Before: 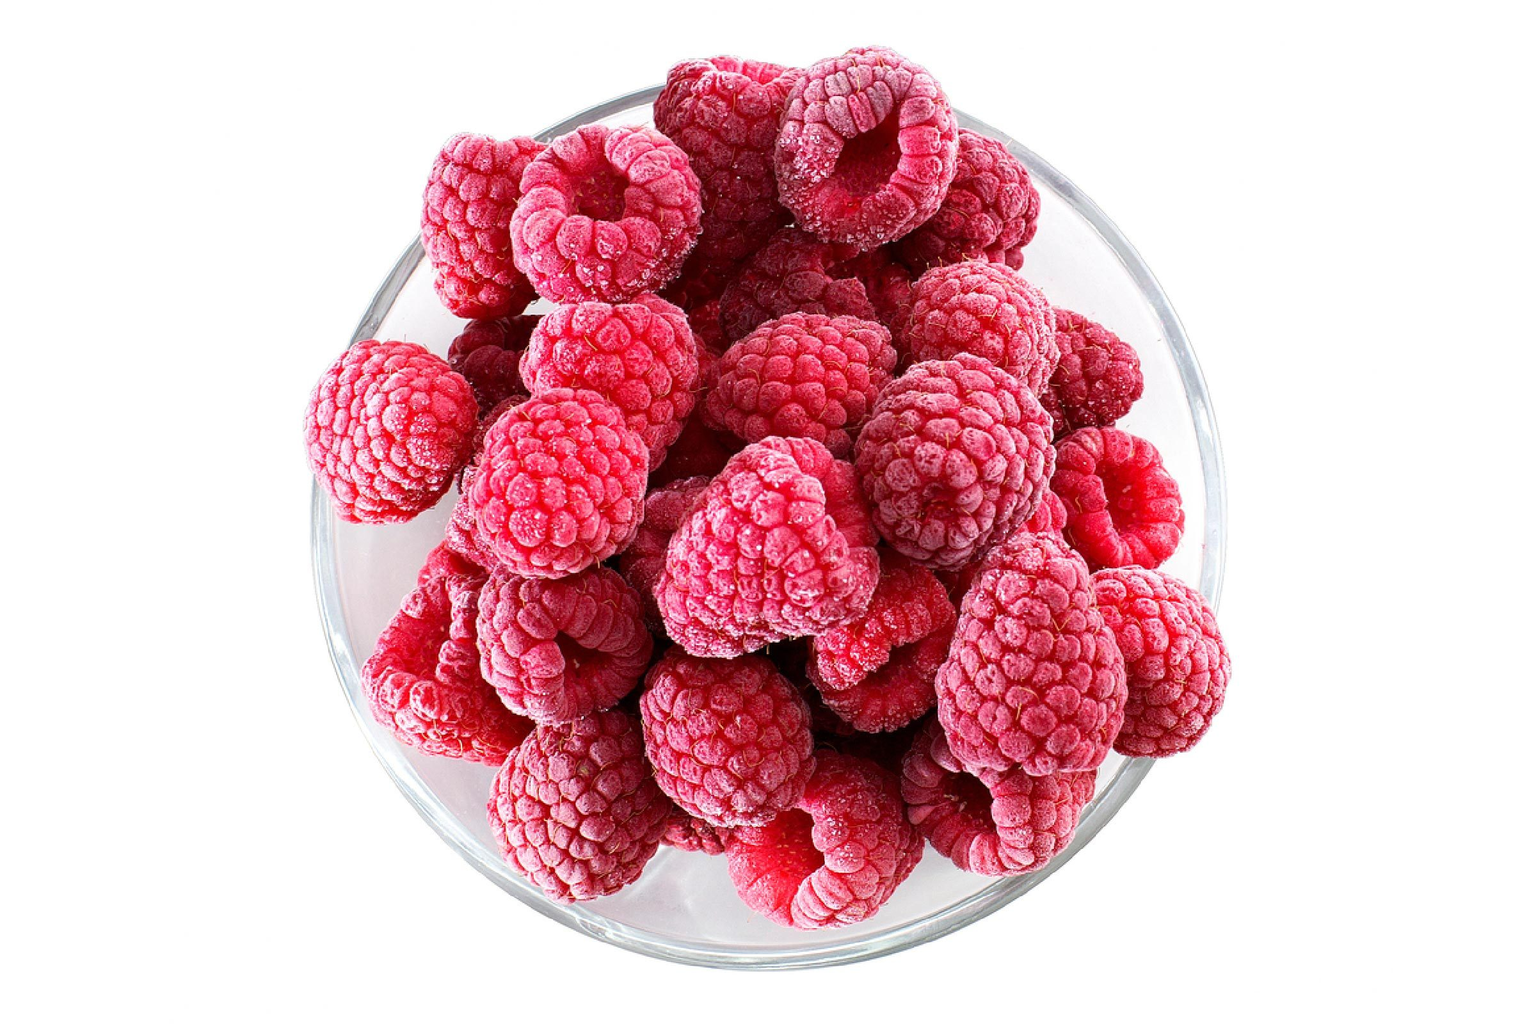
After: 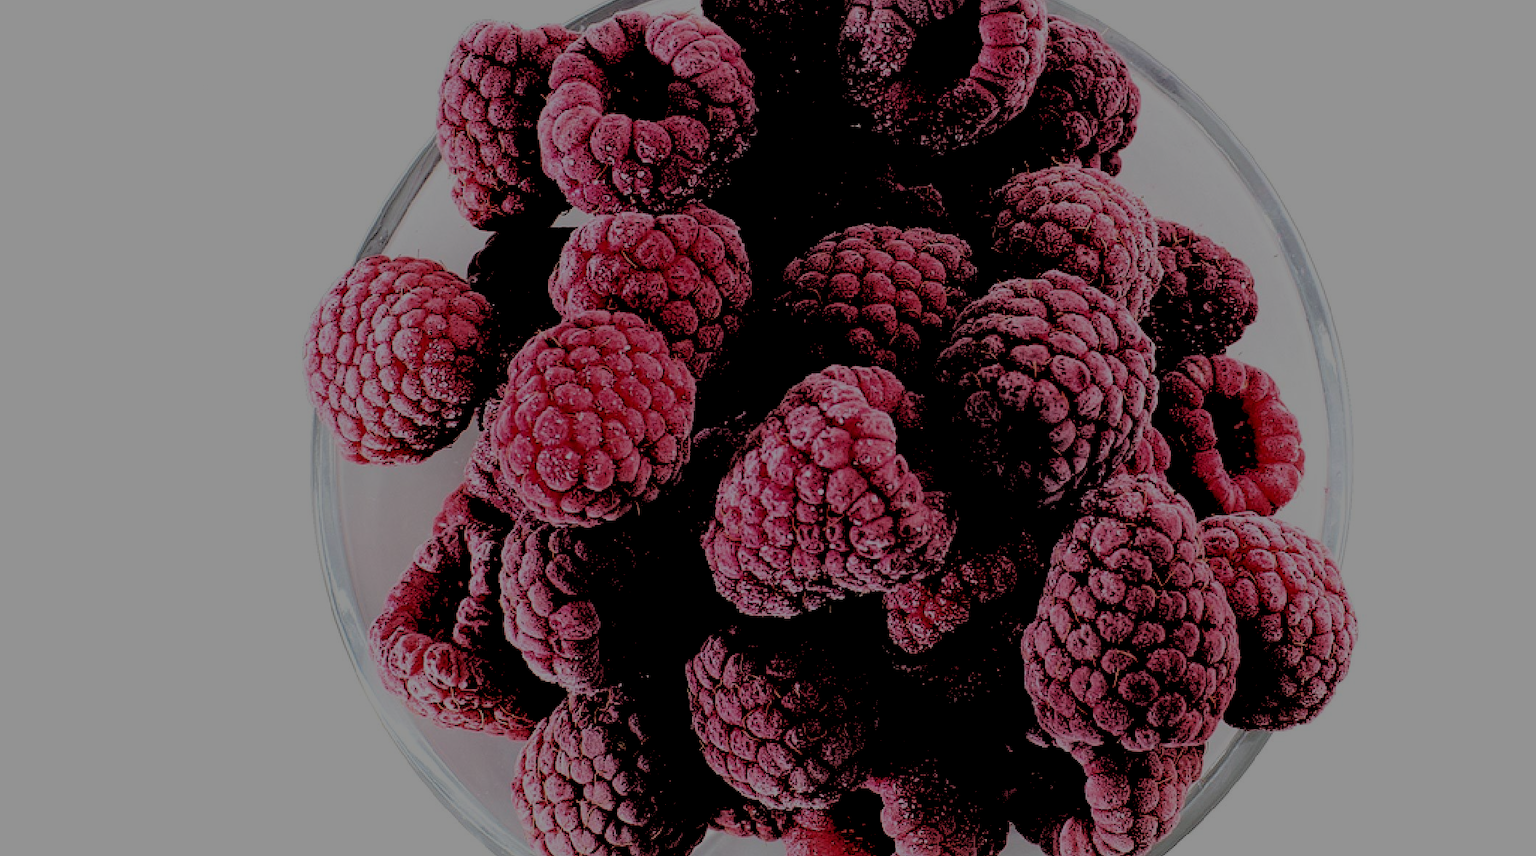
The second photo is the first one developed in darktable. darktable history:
rgb levels: levels [[0.027, 0.429, 0.996], [0, 0.5, 1], [0, 0.5, 1]]
exposure: exposure -2.446 EV, compensate highlight preservation false
crop and rotate: left 2.425%, top 11.305%, right 9.6%, bottom 15.08%
